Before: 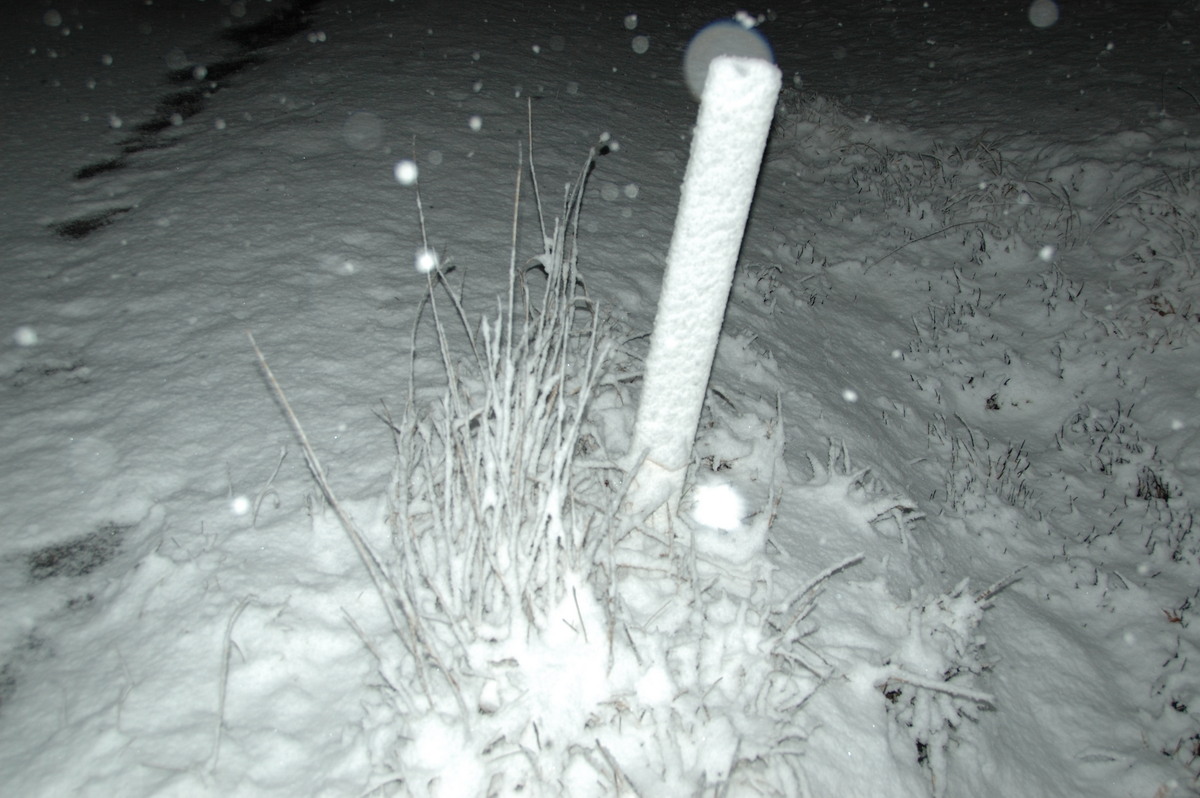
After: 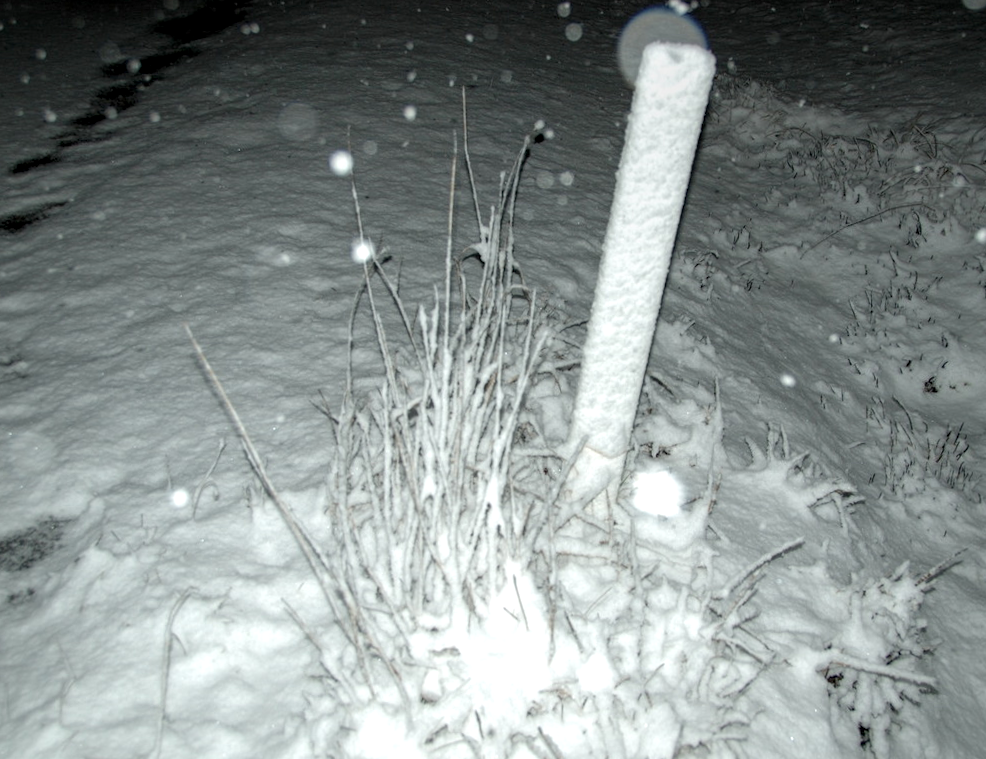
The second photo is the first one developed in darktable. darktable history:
local contrast: highlights 26%, detail 130%
crop and rotate: angle 0.735°, left 4.389%, top 0.631%, right 11.836%, bottom 2.384%
